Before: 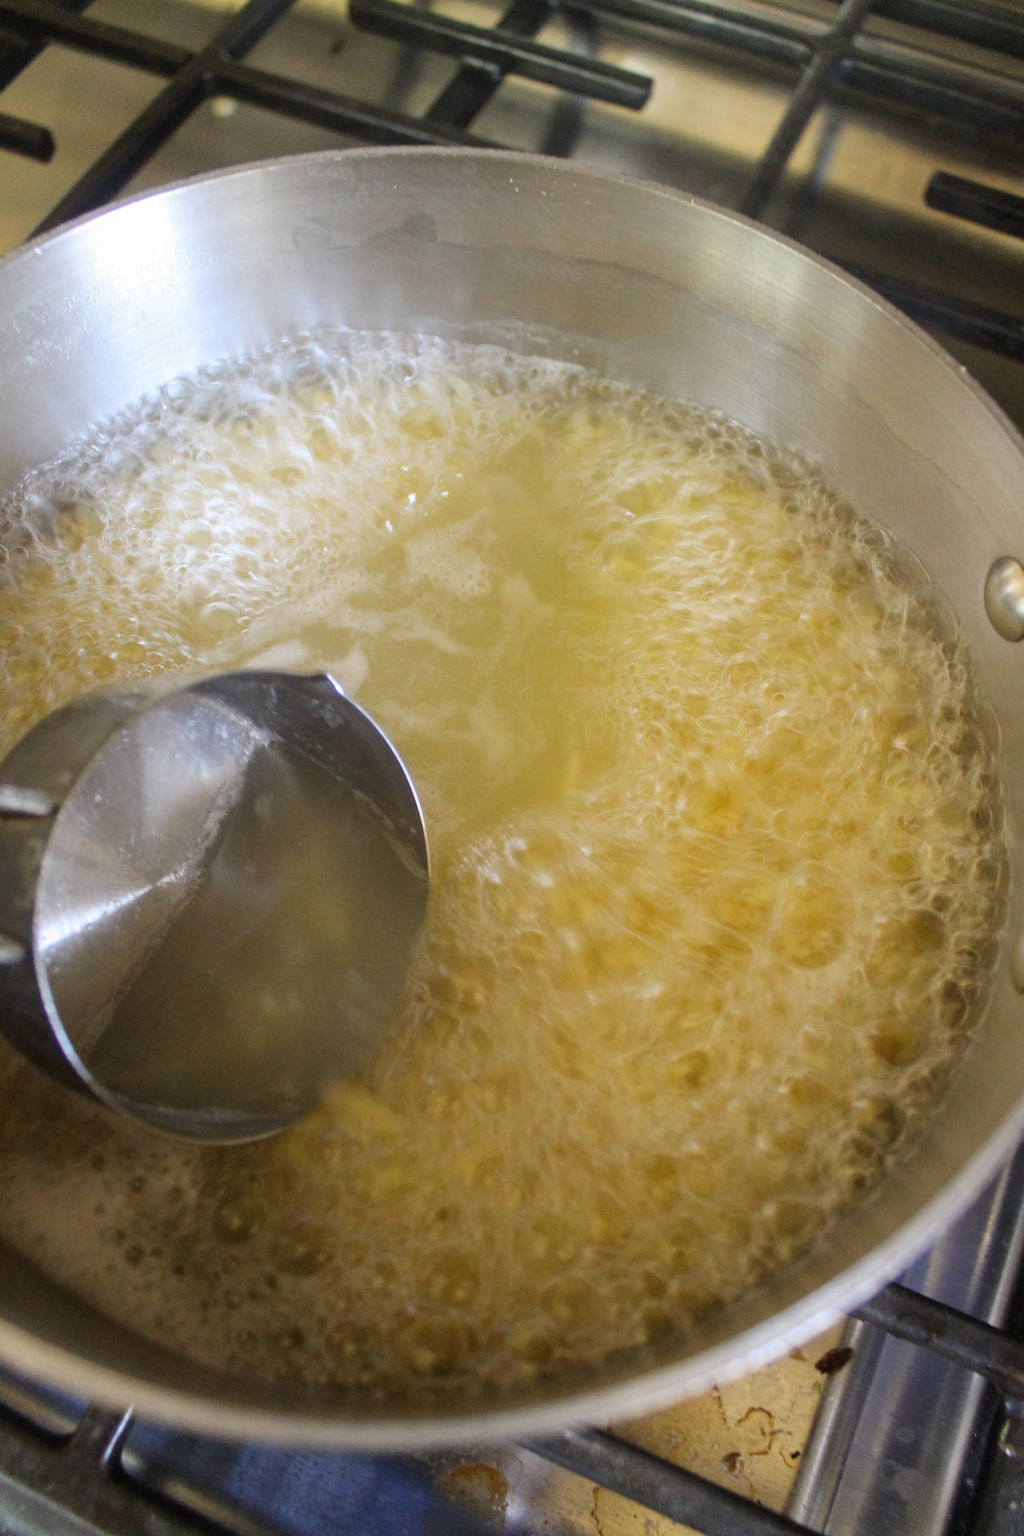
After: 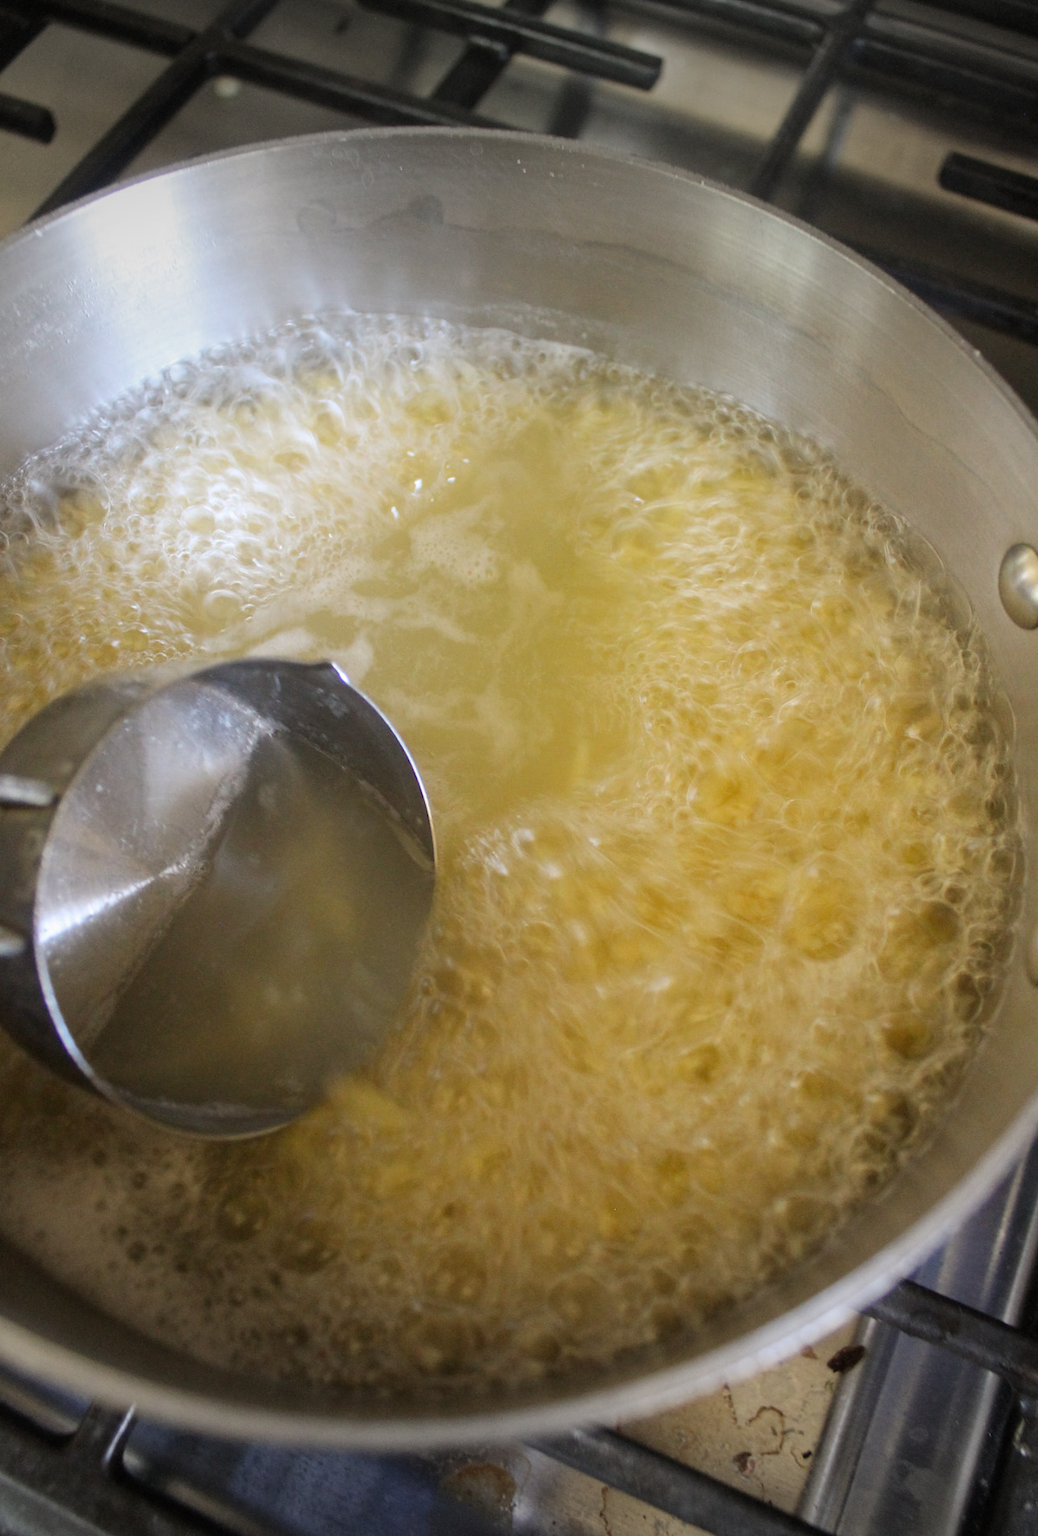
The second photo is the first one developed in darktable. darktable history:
crop: top 1.417%, right 0.063%
vignetting: fall-off radius 99.16%, brightness -0.622, saturation -0.674, center (-0.075, 0.061), width/height ratio 1.342
